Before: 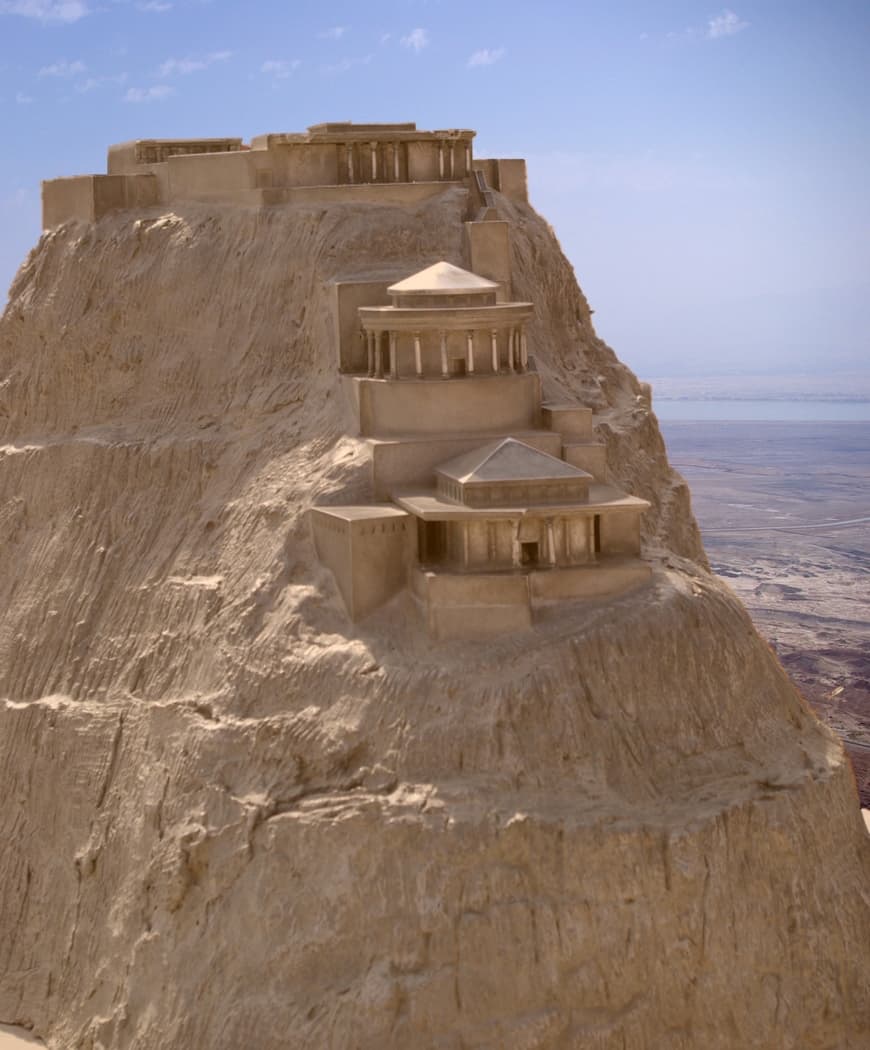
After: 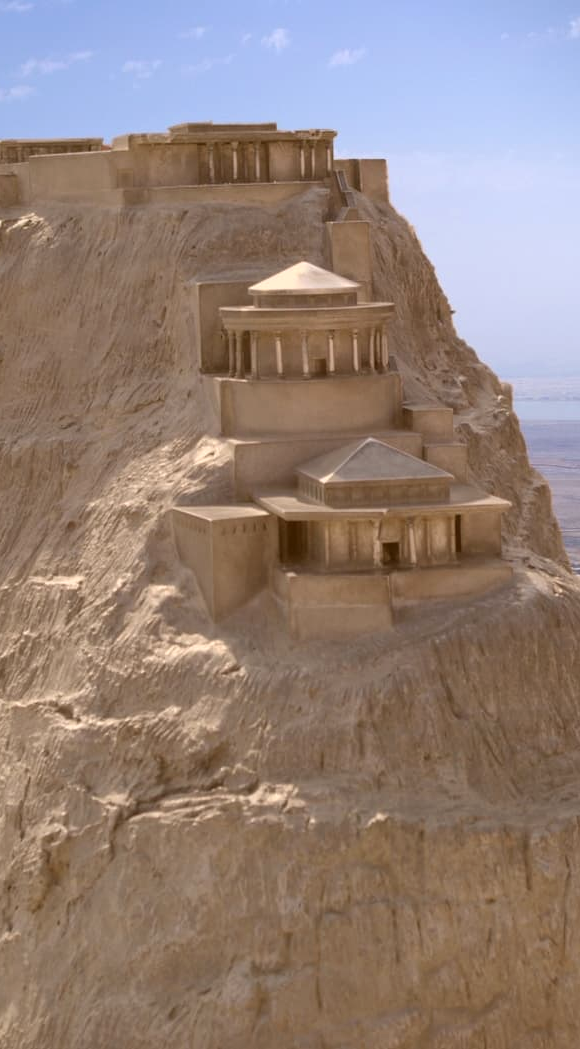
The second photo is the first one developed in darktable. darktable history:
exposure: exposure 0.162 EV, compensate exposure bias true, compensate highlight preservation false
crop and rotate: left 16.011%, right 17.211%
